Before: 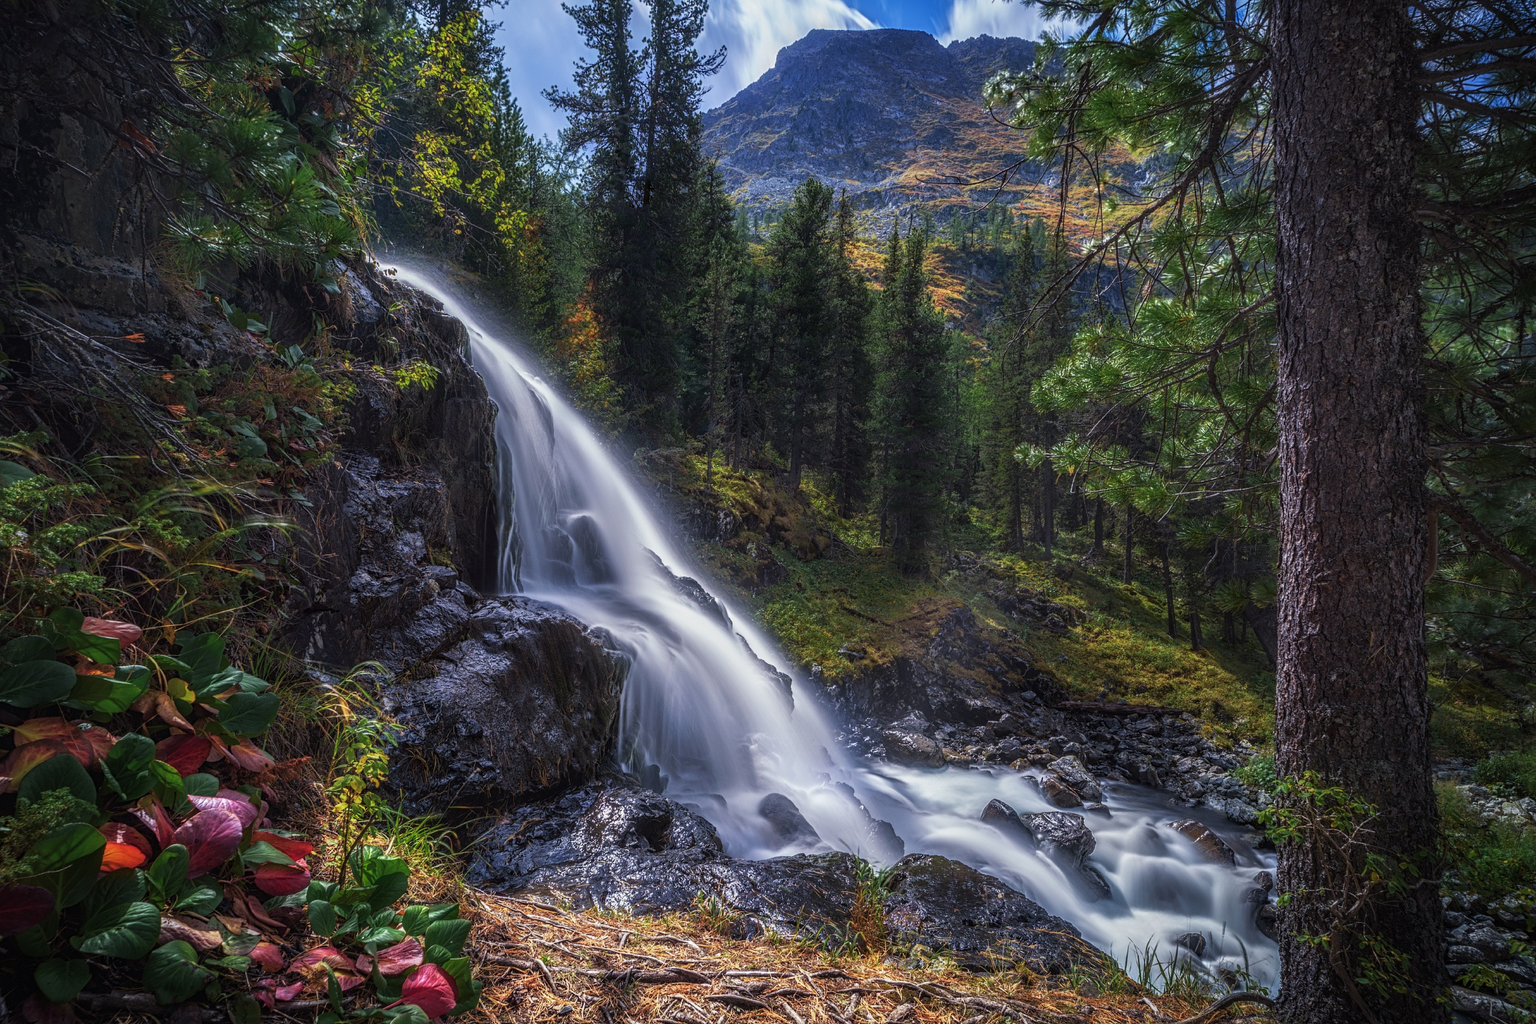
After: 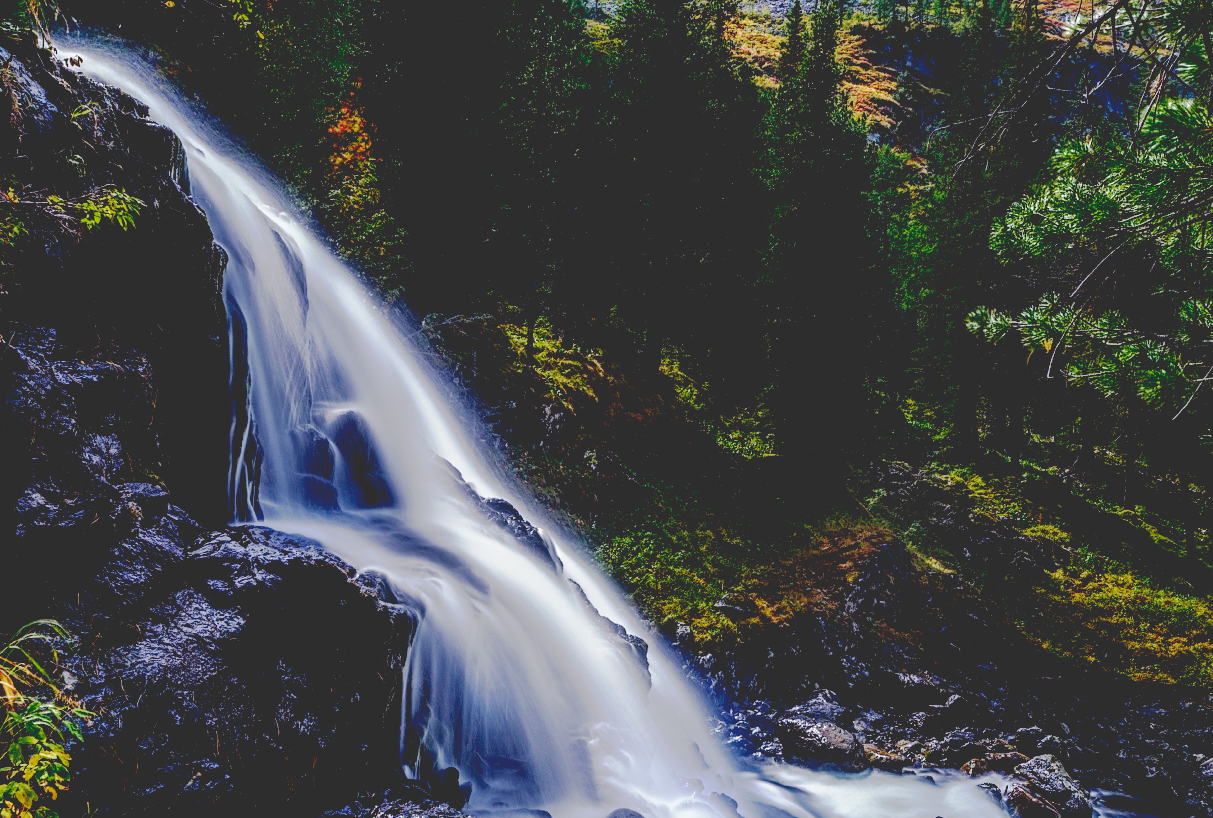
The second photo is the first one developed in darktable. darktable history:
base curve: curves: ch0 [(0.065, 0.026) (0.236, 0.358) (0.53, 0.546) (0.777, 0.841) (0.924, 0.992)], preserve colors none
crop and rotate: left 22.102%, top 22.381%, right 22.72%, bottom 21.82%
